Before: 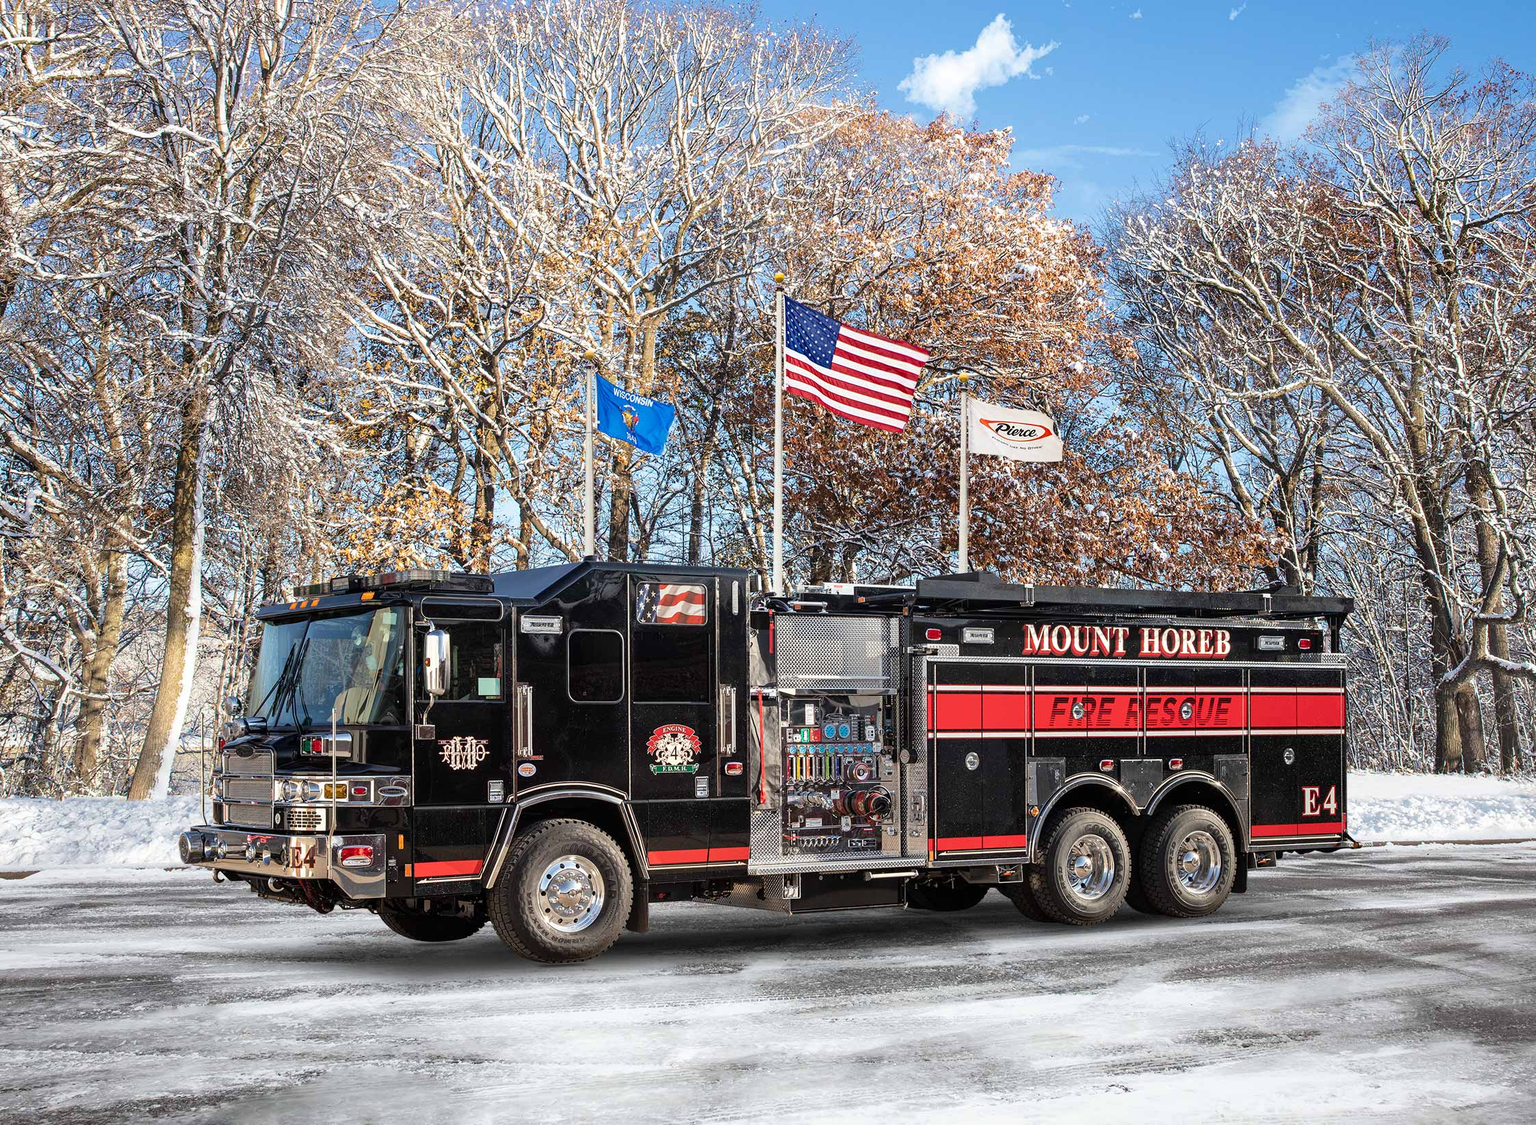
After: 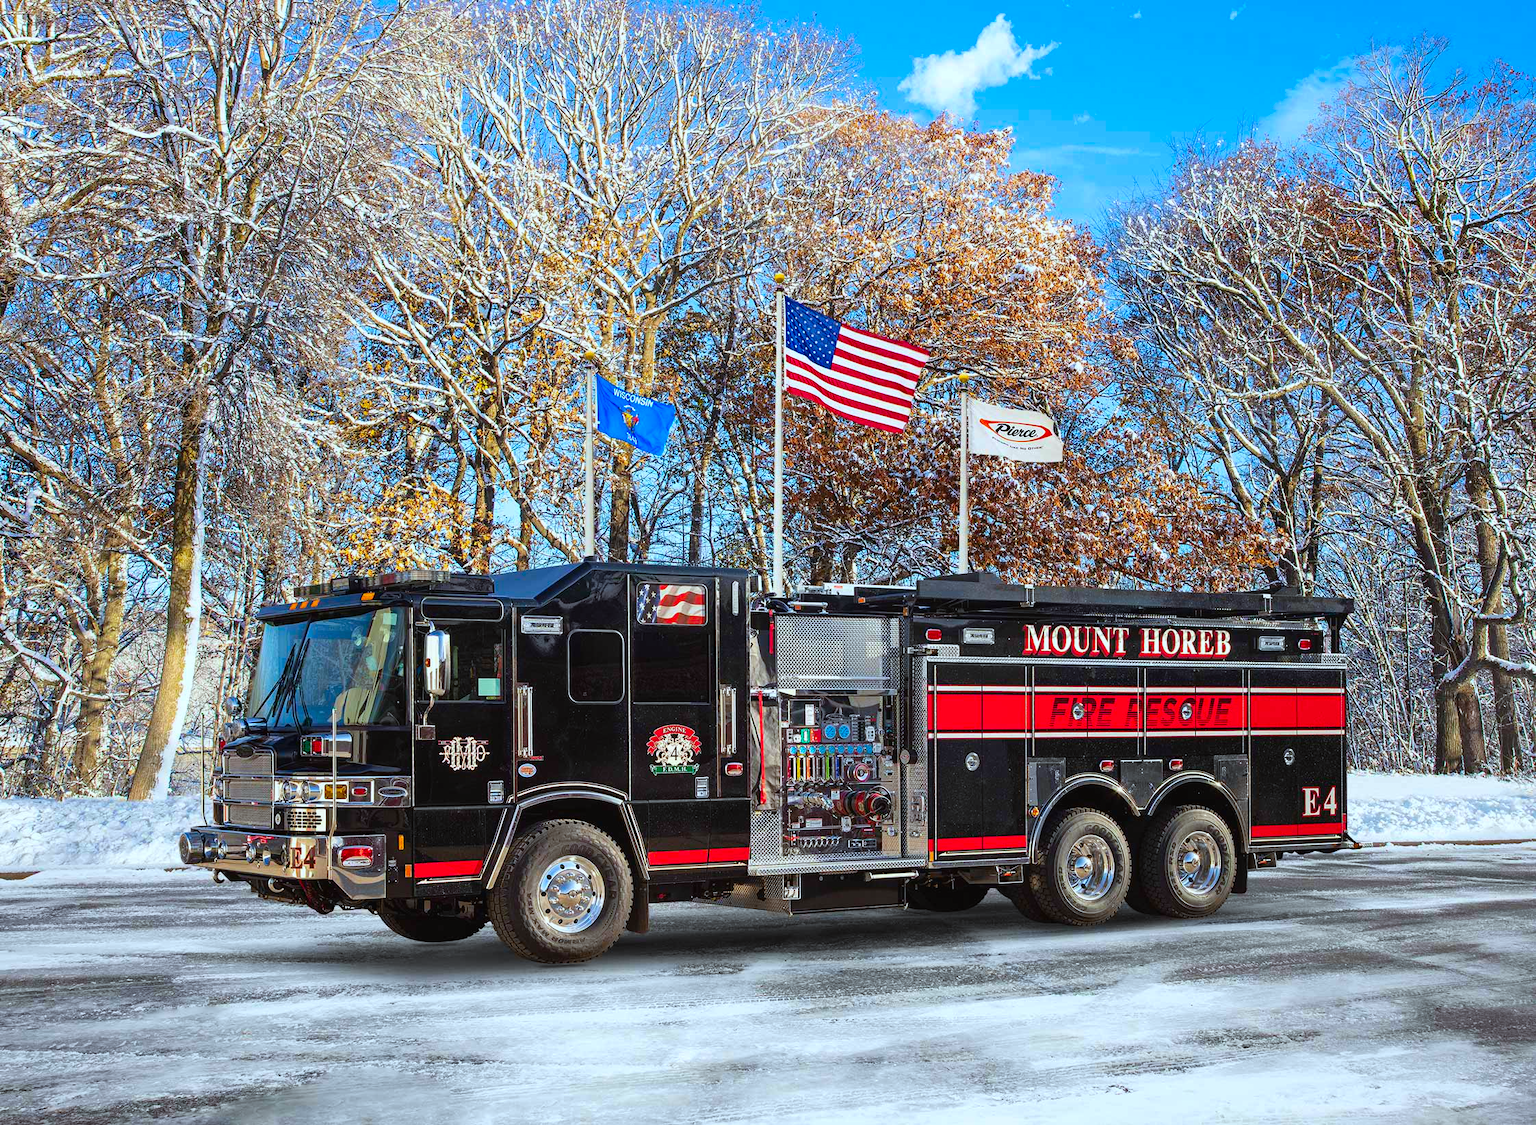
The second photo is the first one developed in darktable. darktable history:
tone equalizer: -7 EV 0.13 EV, smoothing diameter 25%, edges refinement/feathering 10, preserve details guided filter
contrast brightness saturation: brightness -0.02, saturation 0.35
white balance: red 0.925, blue 1.046
color balance rgb: shadows lift › chroma 2%, shadows lift › hue 50°, power › hue 60°, highlights gain › chroma 1%, highlights gain › hue 60°, global offset › luminance 0.25%, global vibrance 30%
